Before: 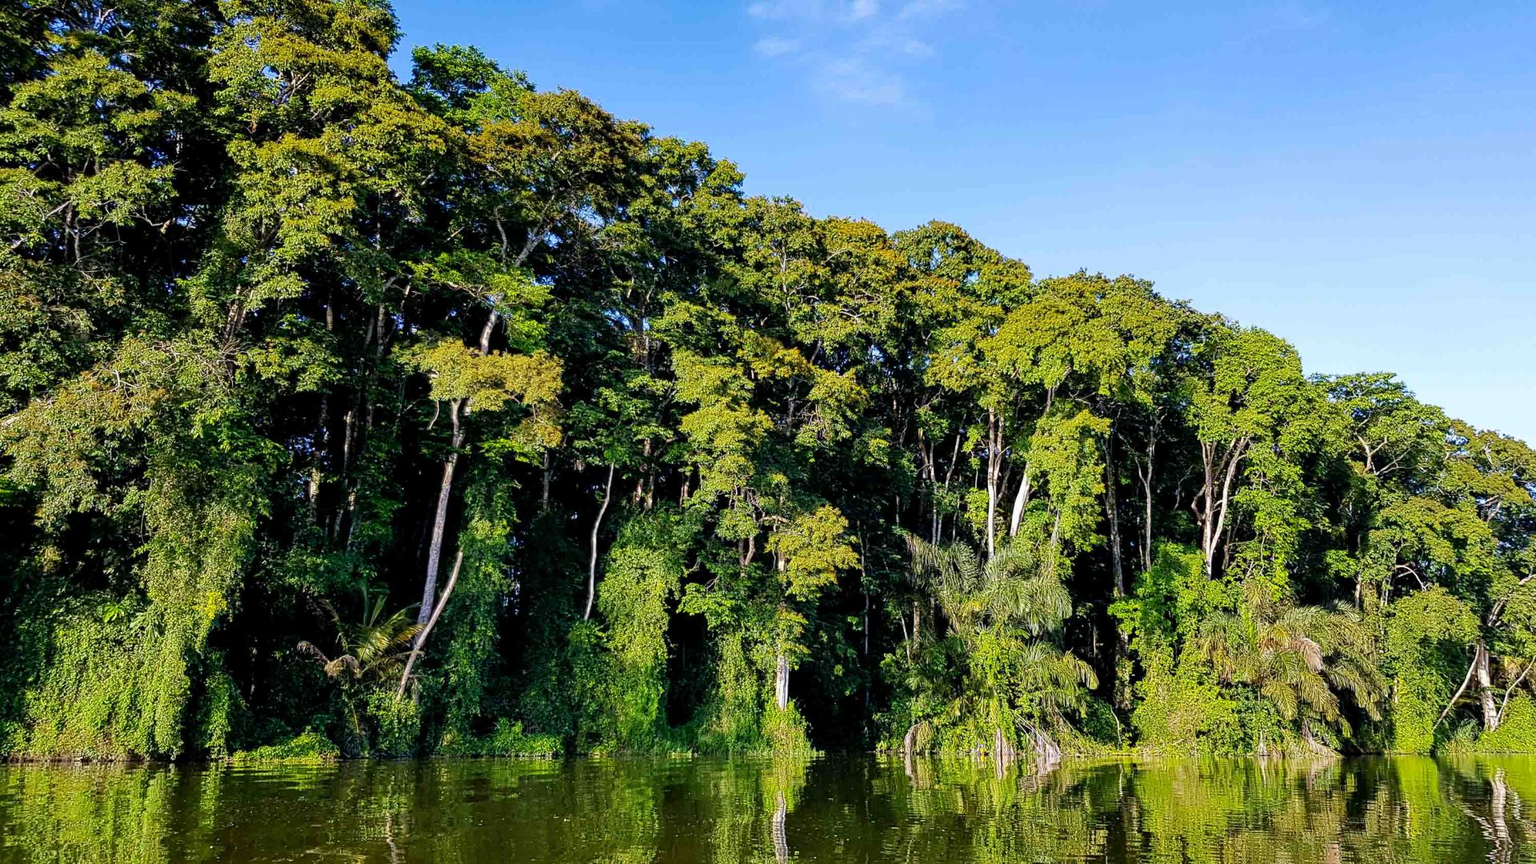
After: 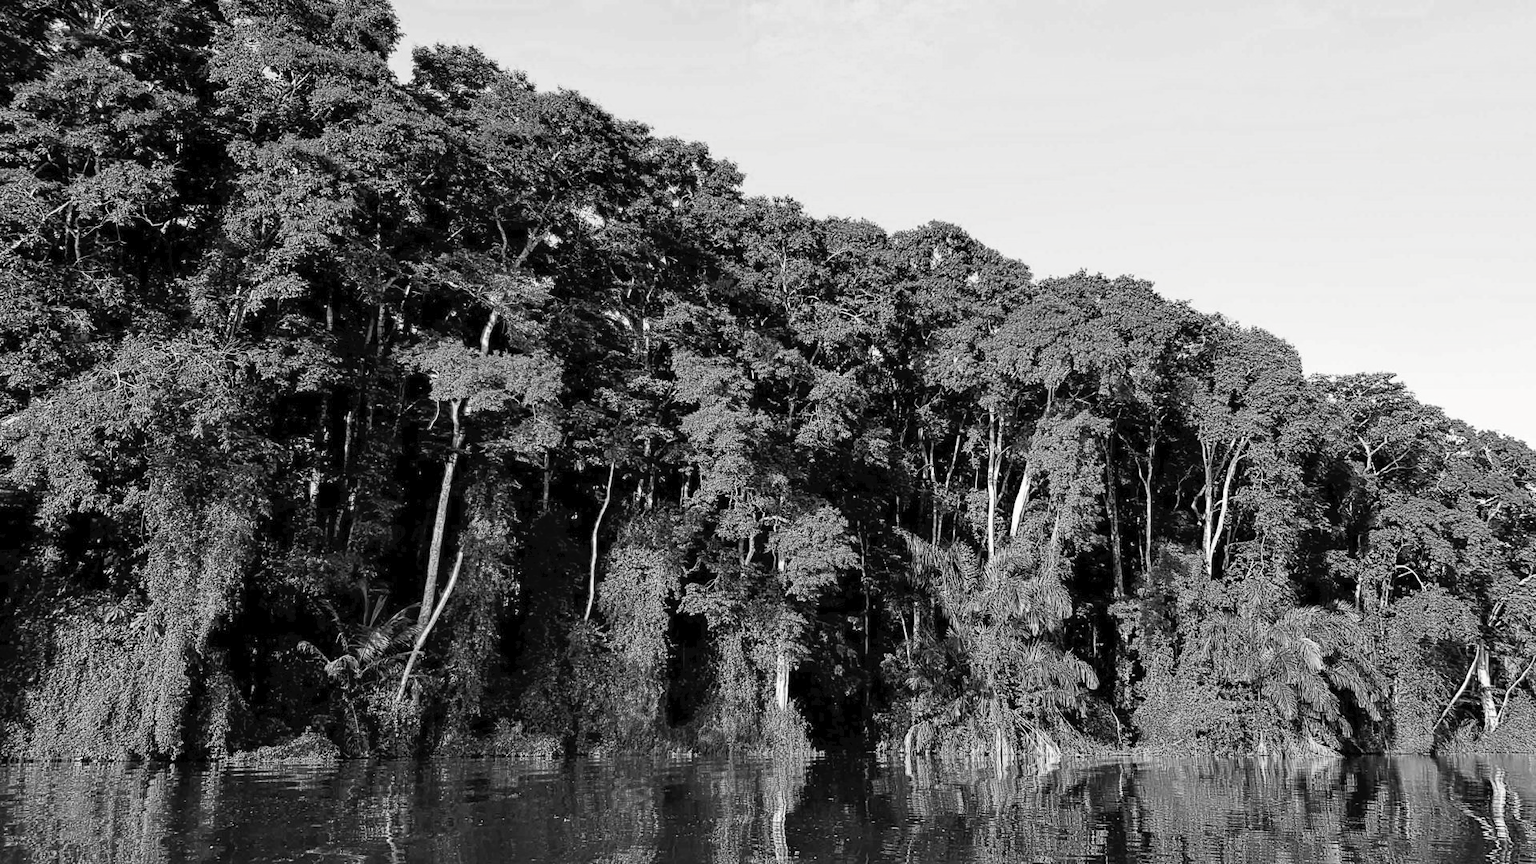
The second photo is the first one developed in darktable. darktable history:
tone curve: curves: ch0 [(0, 0) (0.003, 0.032) (0.011, 0.033) (0.025, 0.036) (0.044, 0.046) (0.069, 0.069) (0.1, 0.108) (0.136, 0.157) (0.177, 0.208) (0.224, 0.256) (0.277, 0.313) (0.335, 0.379) (0.399, 0.444) (0.468, 0.514) (0.543, 0.595) (0.623, 0.687) (0.709, 0.772) (0.801, 0.854) (0.898, 0.933) (1, 1)], preserve colors none
color look up table: target L [85.98, 98.62, 82.05, 82.41, 80.6, 74.05, 68.49, 48.84, 38.24, 41.83, 36.85, 19.87, 8.584, 200.73, 65.87, 82.05, 74.05, 68.49, 58.12, 68.12, 59.79, 69.98, 55.28, 50.43, 48.04, 32.32, 20.33, 26.8, 3.321, 91.29, 88.12, 74.78, 80.6, 72.21, 84.2, 80.24, 58.64, 44.82, 42.1, 28.85, 23.22, 40.73, 6.319, 84.91, 86.7, 67, 85.98, 45.09, 40.73], target a [-0.001, -0.099, 0 ×6, -0.001, 0.001, 0.001, 0 ×7, 0.001, 0, 0, 0, 0.001, 0, -0.001, 0 ×5, -0.001, 0, 0, -0.001, 0, 0, 0.001, -0.001, 0.001, 0 ×5, -0.002, 0, -0.001, 0.001, 0], target b [0.002, 1.217, 0.001 ×5, -0.004, 0.013, -0.003, -0.003, -0.002, -0.002, -0.001, 0.001 ×4, -0.004, 0.001, 0.001, 0.001, -0.004, 0.001, 0.015, -0.003, 0.001, -0.002, 0.002, 0, 0.001, 0.001, 0.001, 0.021, 0.001, 0.001, -0.004, 0.014, -0.003, -0.003, -0.002, -0.003, -0.001, 0.001, 0.024, 0.001, 0.002, -0.004, -0.003], num patches 49
